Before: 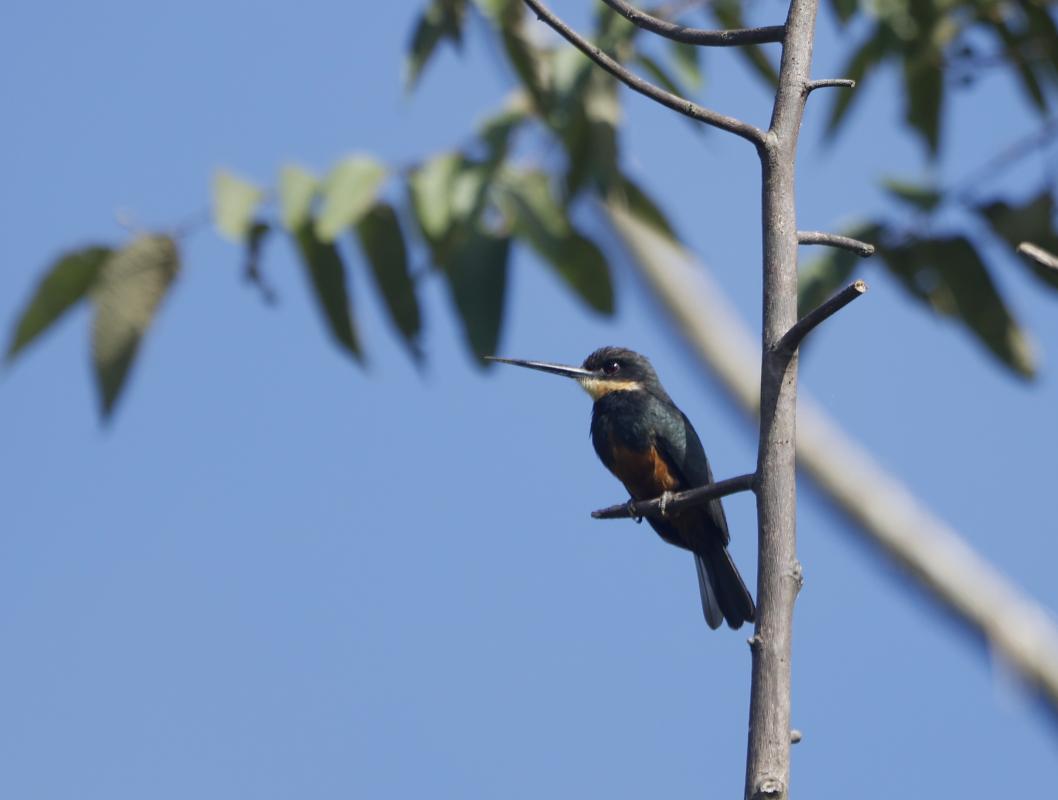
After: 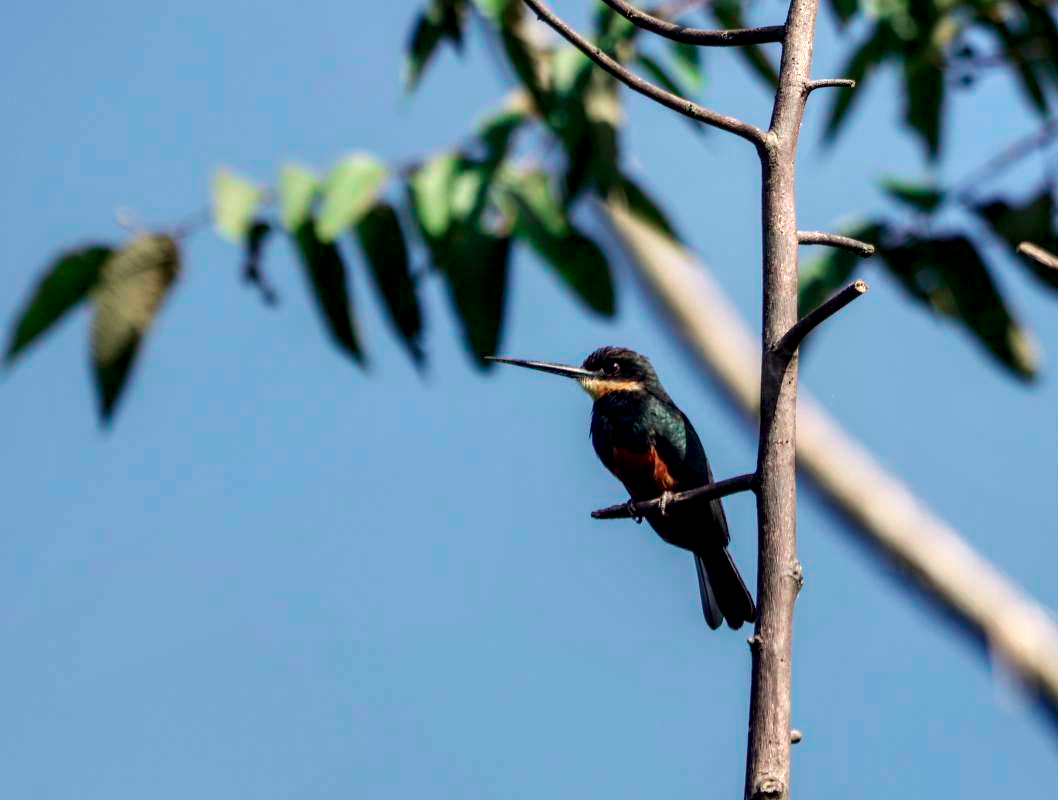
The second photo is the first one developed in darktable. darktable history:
local contrast: highlights 19%, detail 186%
color contrast: green-magenta contrast 1.73, blue-yellow contrast 1.15
tone curve: curves: ch0 [(0, 0) (0.183, 0.152) (0.571, 0.594) (1, 1)]; ch1 [(0, 0) (0.394, 0.307) (0.5, 0.5) (0.586, 0.597) (0.625, 0.647) (1, 1)]; ch2 [(0, 0) (0.5, 0.5) (0.604, 0.616) (1, 1)], color space Lab, independent channels, preserve colors none
white balance: red 1.045, blue 0.932
